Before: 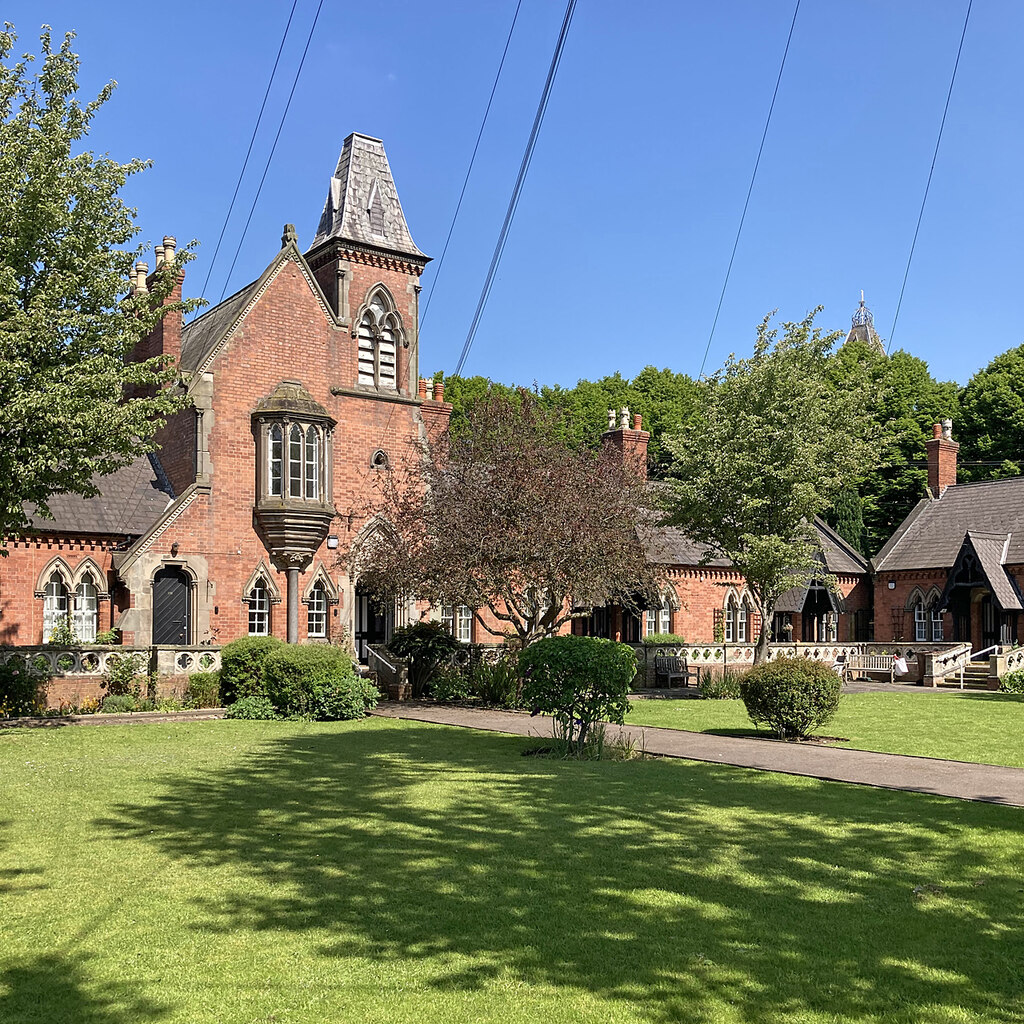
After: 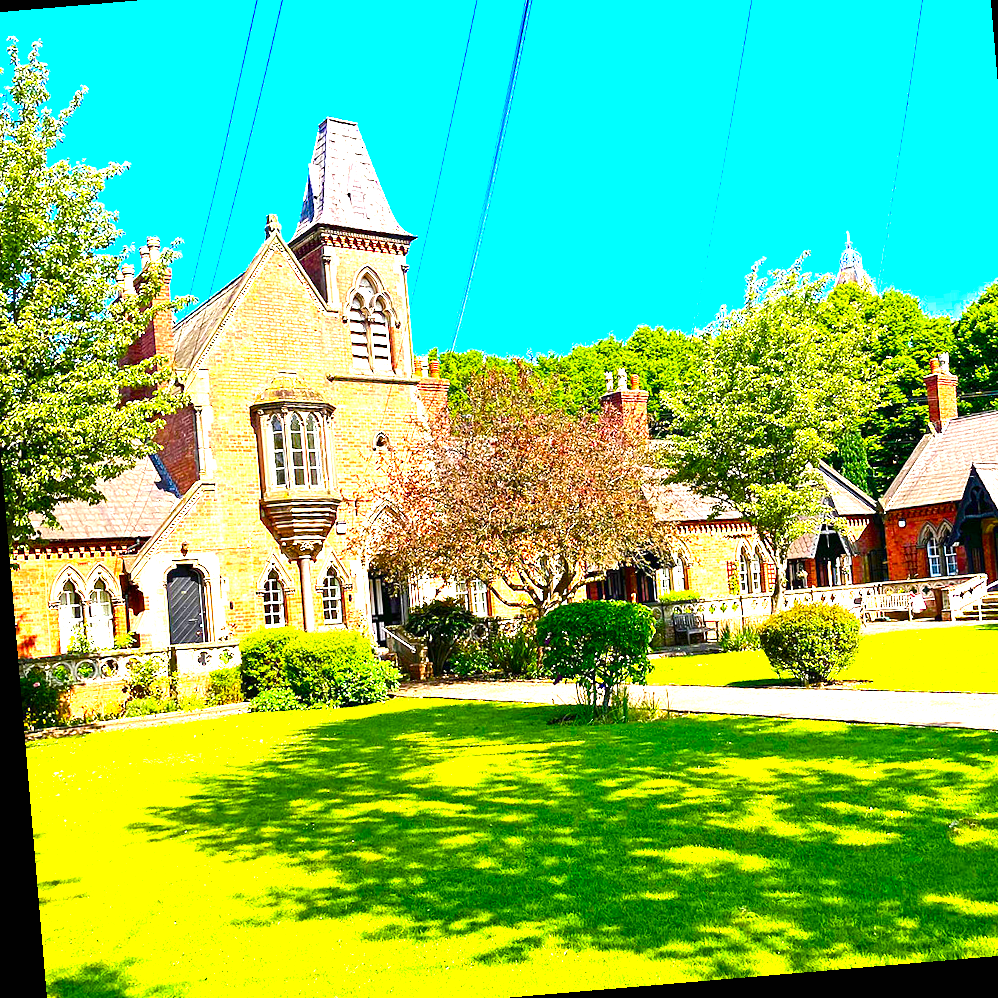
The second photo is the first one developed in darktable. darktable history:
exposure: black level correction 0, exposure 1.741 EV, compensate exposure bias true, compensate highlight preservation false
rotate and perspective: rotation -4.86°, automatic cropping off
white balance: red 1, blue 1
contrast brightness saturation: contrast 0.12, brightness -0.12, saturation 0.2
color balance rgb: linear chroma grading › shadows 10%, linear chroma grading › highlights 10%, linear chroma grading › global chroma 15%, linear chroma grading › mid-tones 15%, perceptual saturation grading › global saturation 40%, perceptual saturation grading › highlights -25%, perceptual saturation grading › mid-tones 35%, perceptual saturation grading › shadows 35%, perceptual brilliance grading › global brilliance 11.29%, global vibrance 11.29%
crop: left 3.305%, top 6.436%, right 6.389%, bottom 3.258%
